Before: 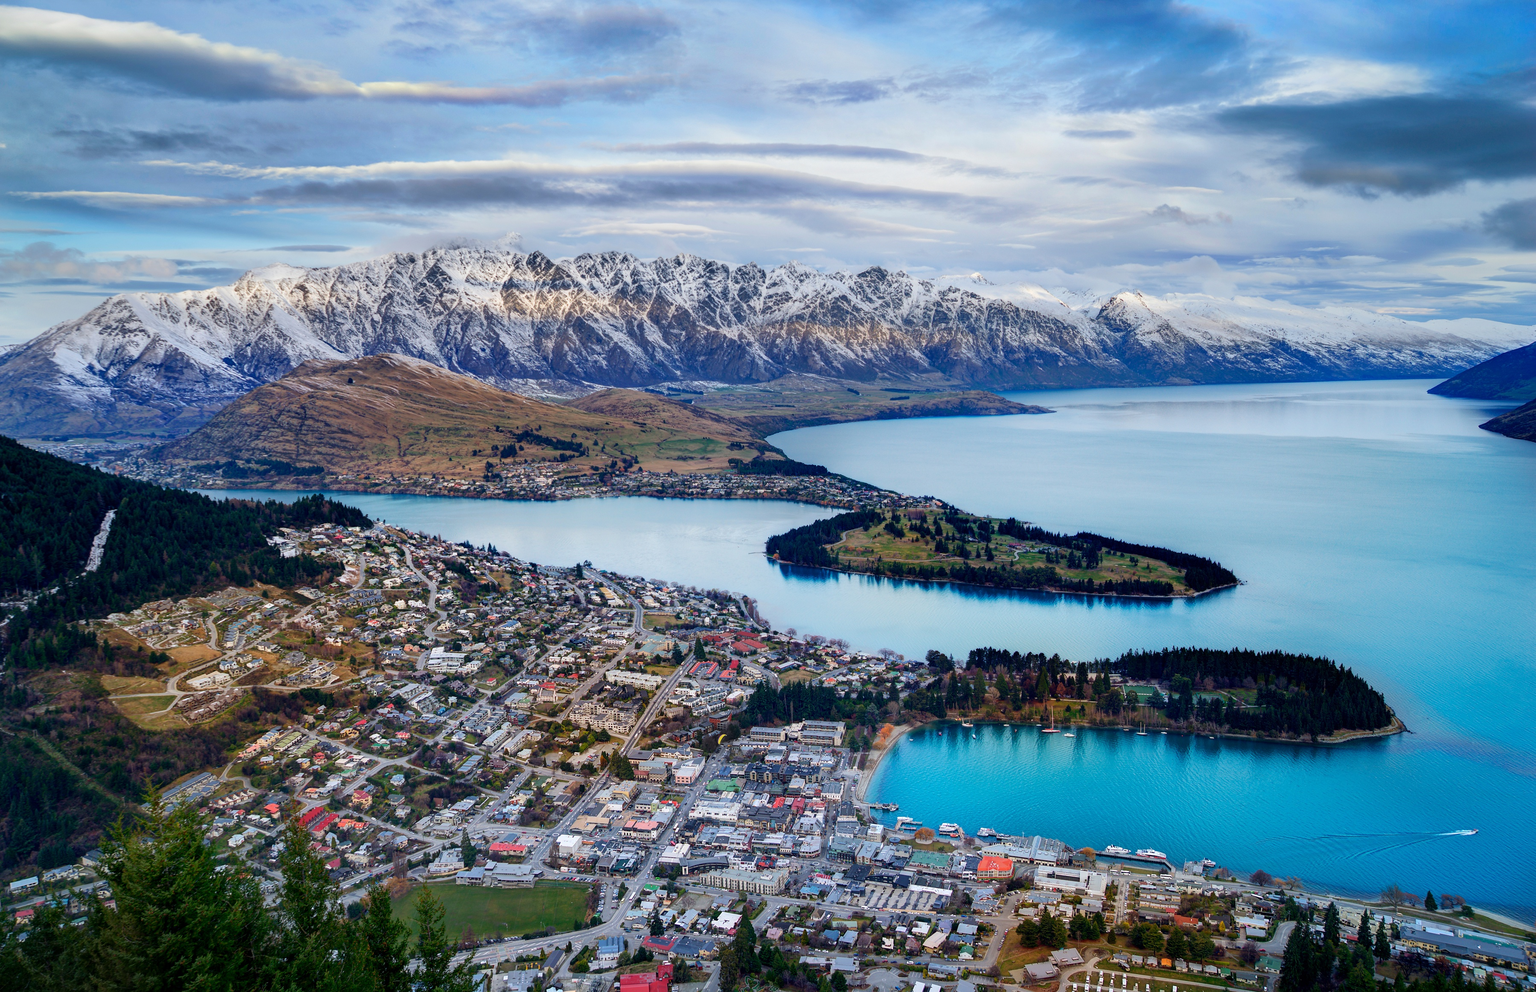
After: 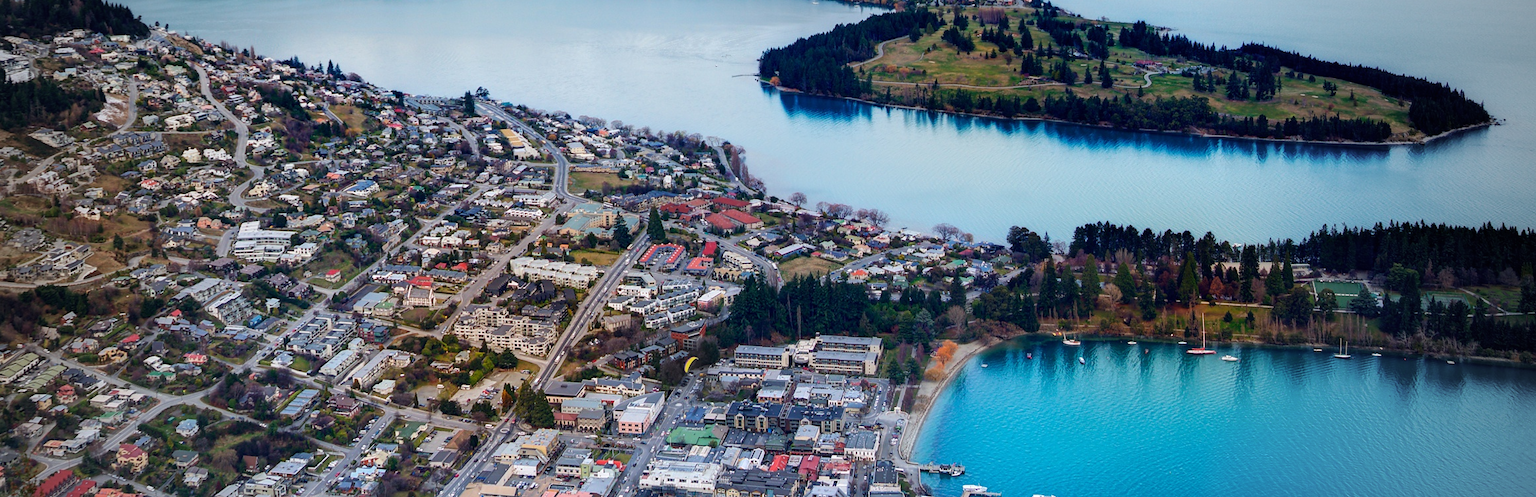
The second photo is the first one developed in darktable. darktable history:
crop: left 18.036%, top 50.839%, right 17.512%, bottom 16.824%
vignetting: fall-off start 96.78%, fall-off radius 99.14%, width/height ratio 0.609, unbound false
